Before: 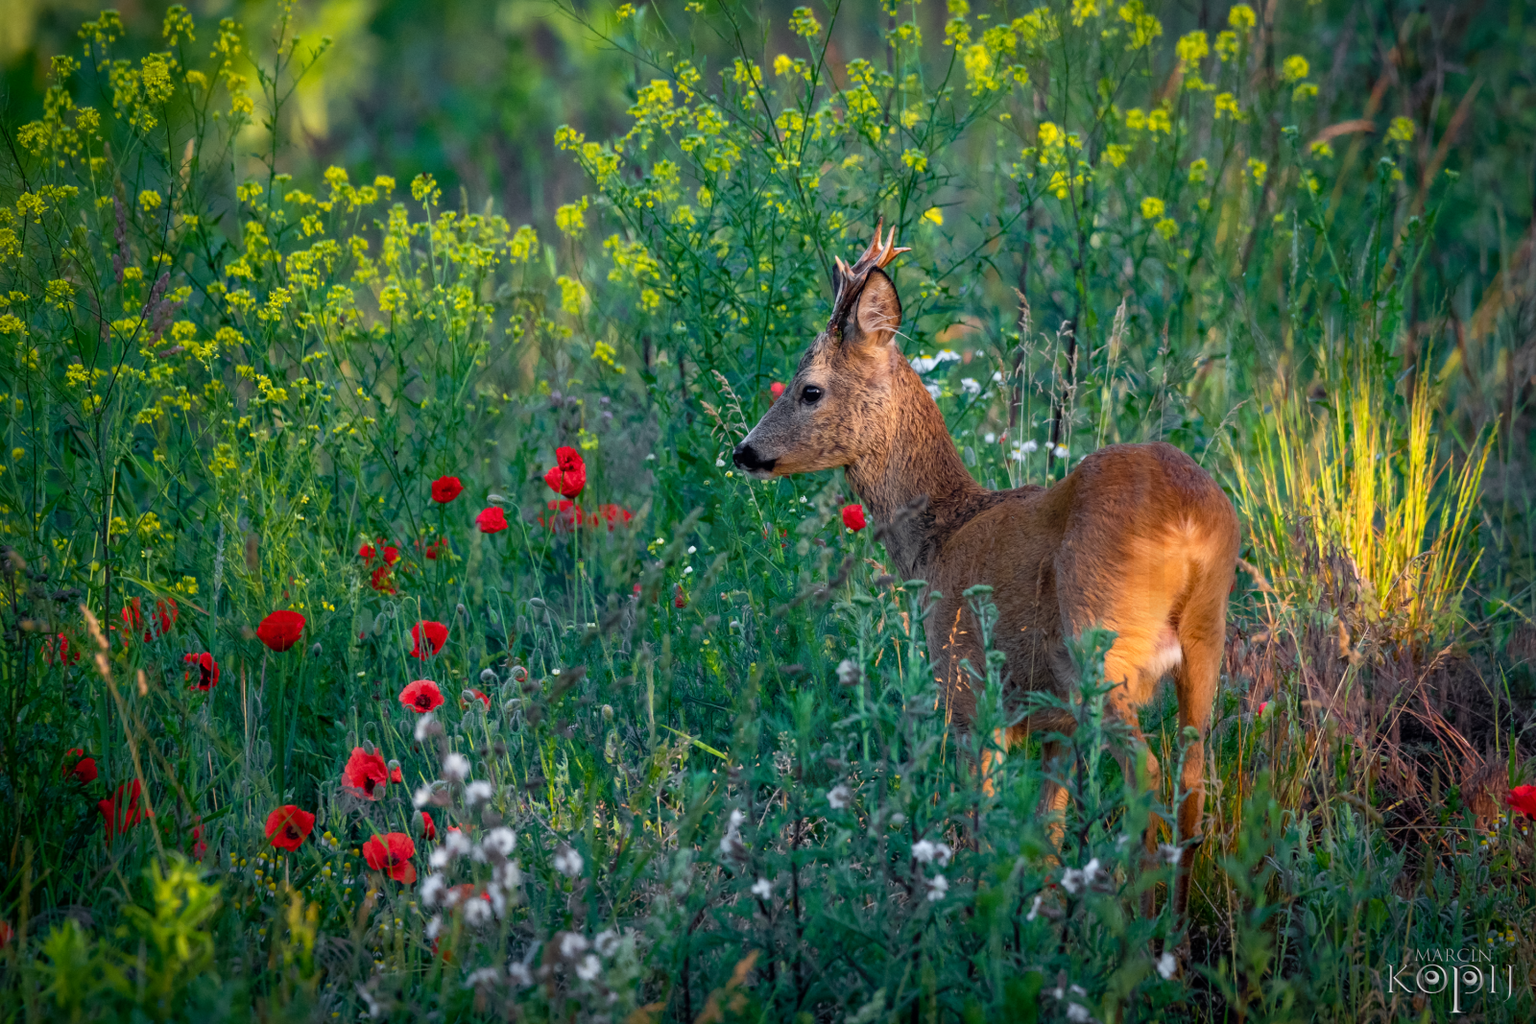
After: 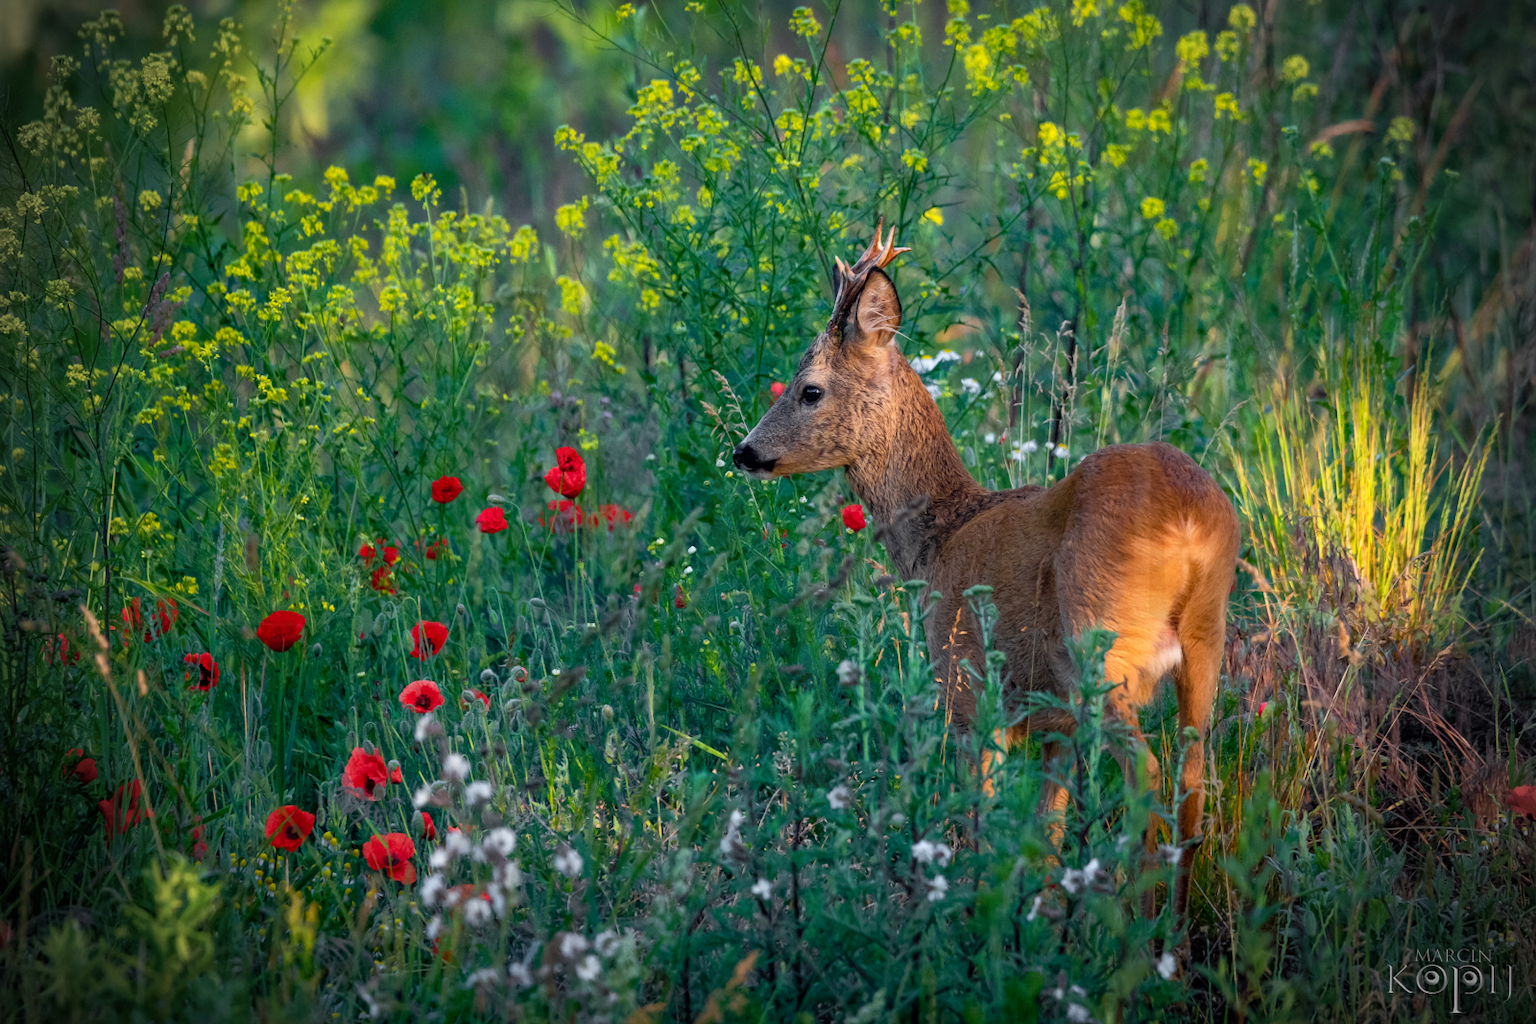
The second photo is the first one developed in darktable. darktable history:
tone equalizer: edges refinement/feathering 500, mask exposure compensation -1.57 EV, preserve details no
vignetting: fall-off radius 32.39%, unbound false
